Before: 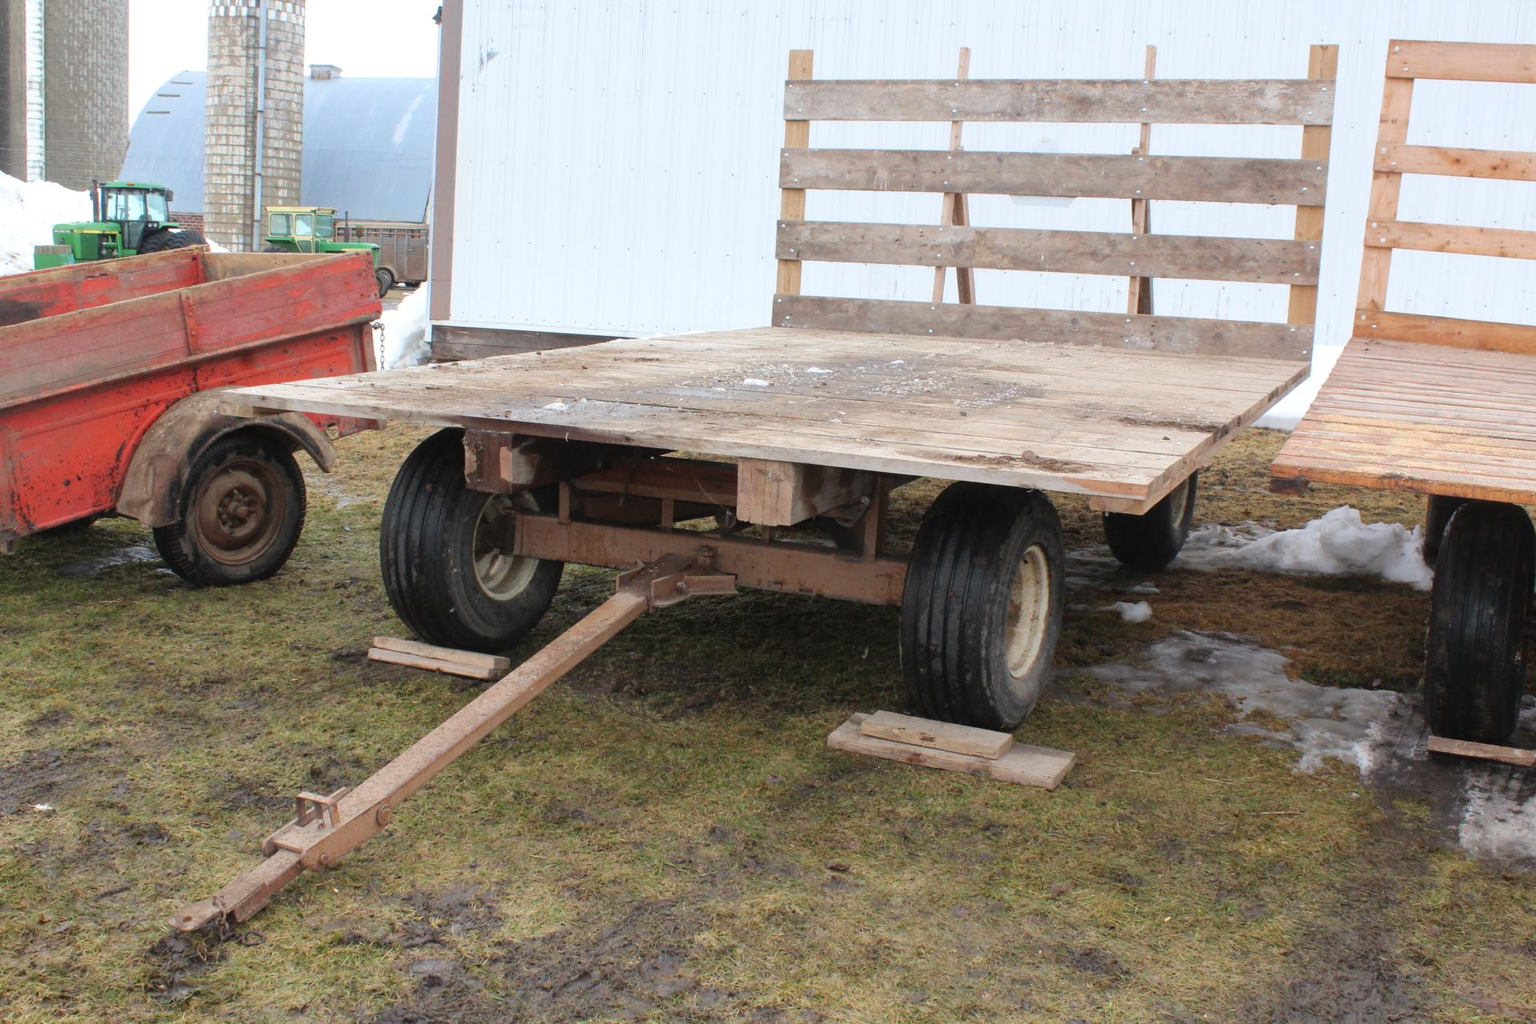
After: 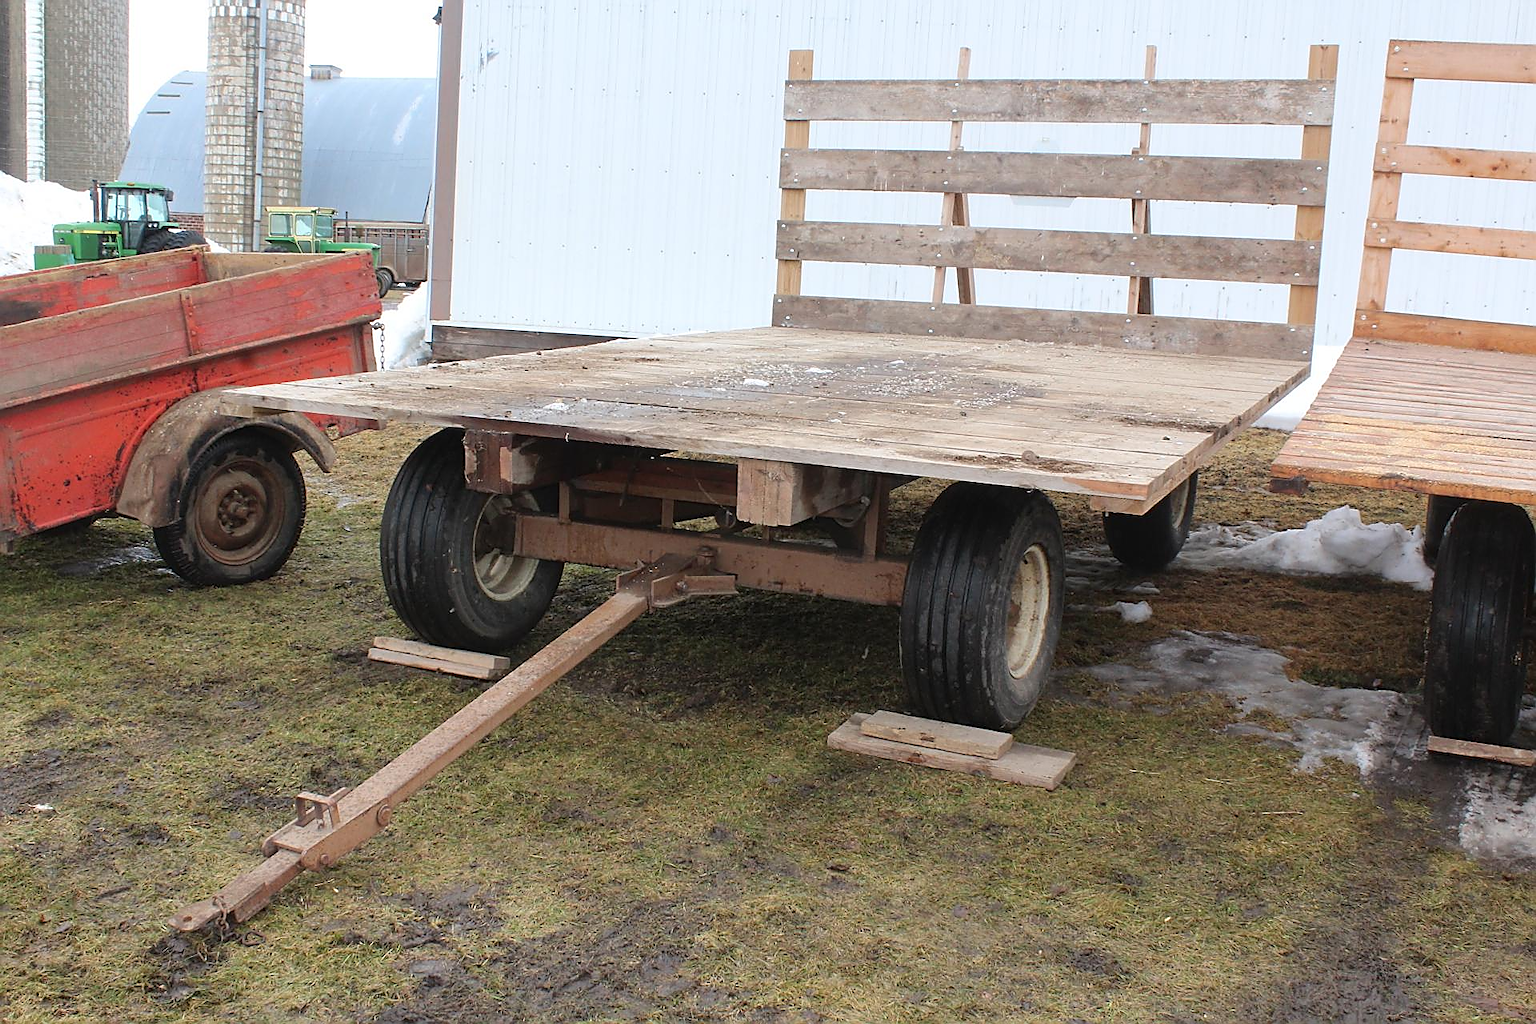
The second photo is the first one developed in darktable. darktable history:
sharpen: radius 1.384, amount 1.251, threshold 0.654
